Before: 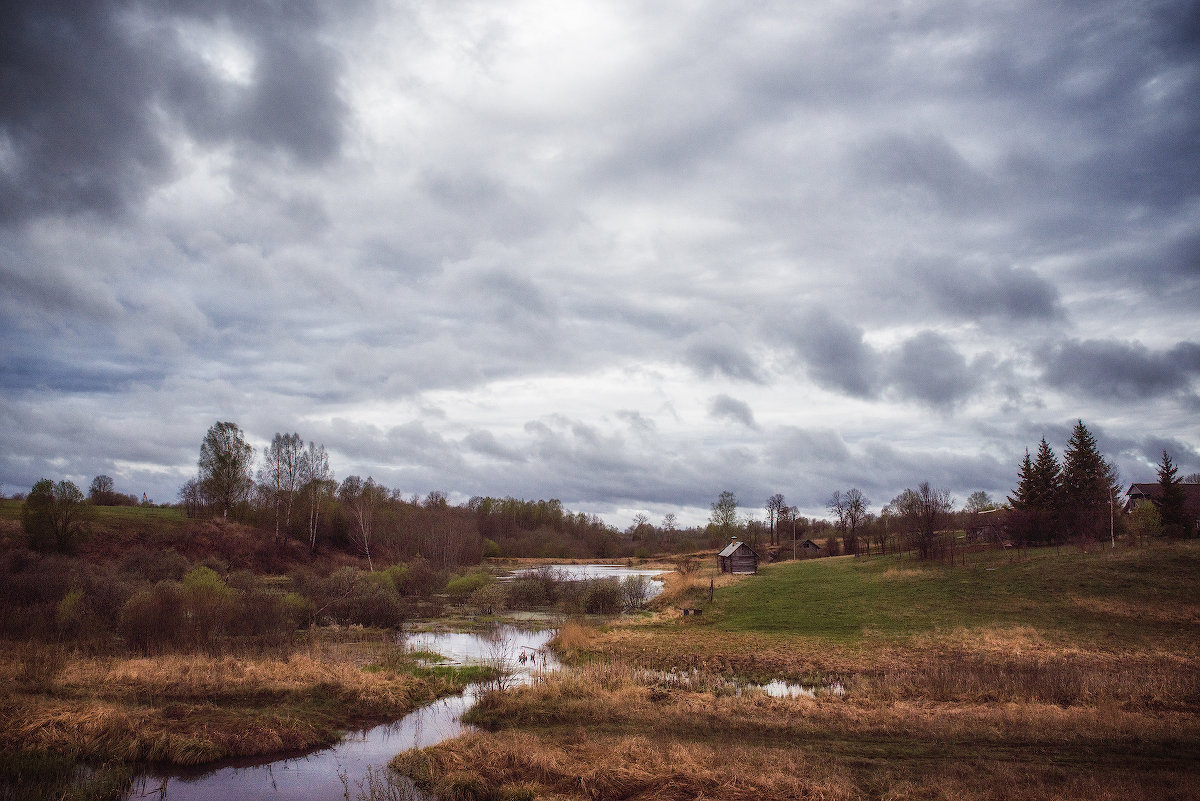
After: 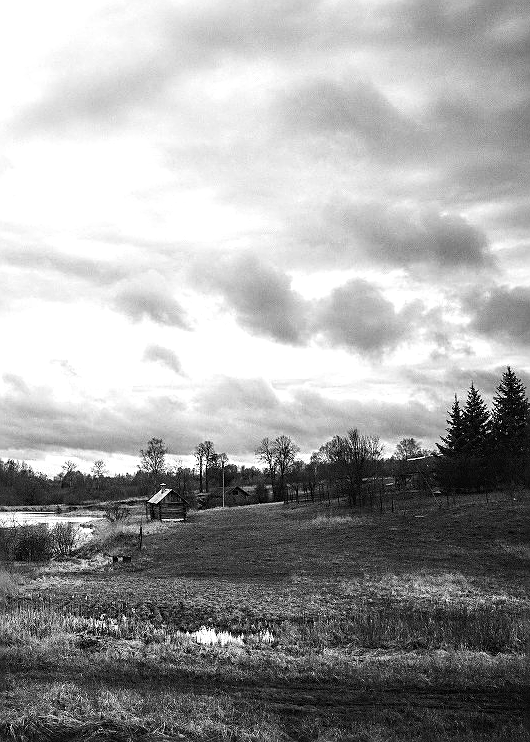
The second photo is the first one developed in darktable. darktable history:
sharpen: on, module defaults
monochrome: a 32, b 64, size 2.3, highlights 1
tone equalizer: -8 EV -0.75 EV, -7 EV -0.7 EV, -6 EV -0.6 EV, -5 EV -0.4 EV, -3 EV 0.4 EV, -2 EV 0.6 EV, -1 EV 0.7 EV, +0 EV 0.75 EV, edges refinement/feathering 500, mask exposure compensation -1.57 EV, preserve details no
crop: left 47.628%, top 6.643%, right 7.874%
